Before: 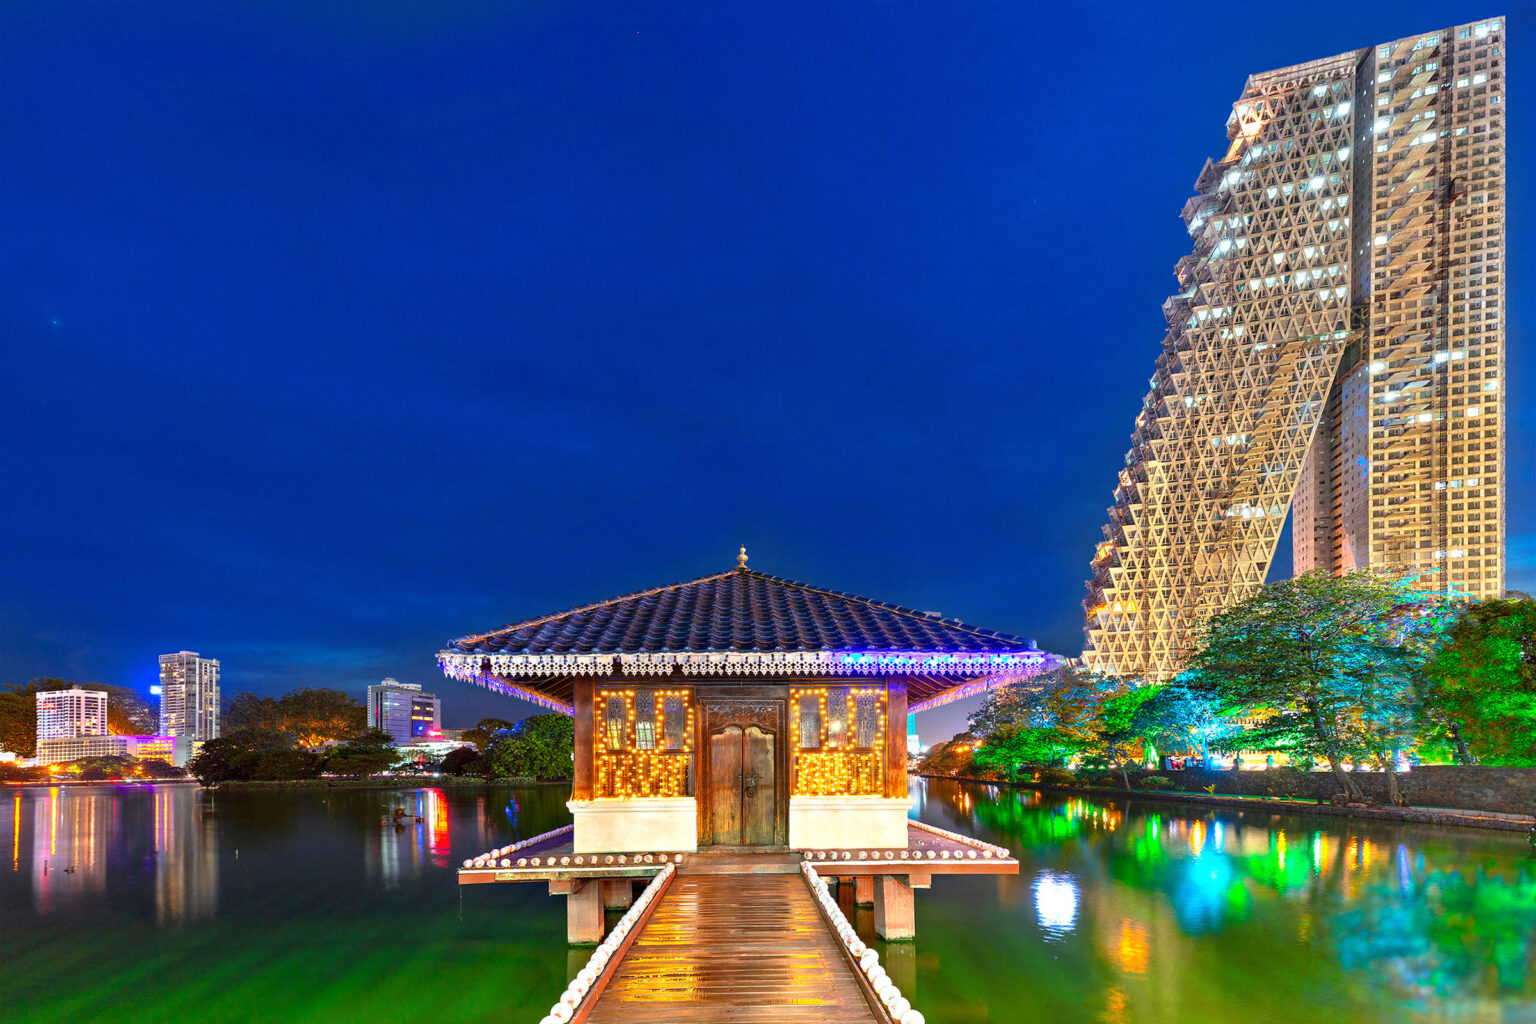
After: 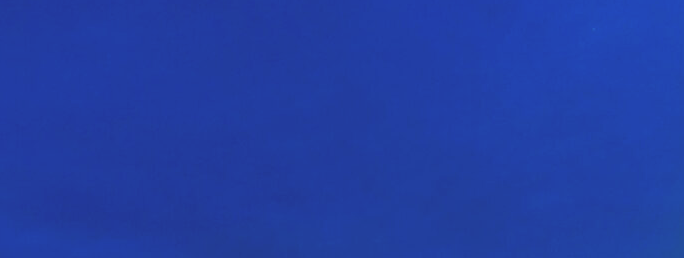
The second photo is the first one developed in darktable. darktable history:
crop: left 28.744%, top 16.829%, right 26.721%, bottom 57.889%
exposure: black level correction -0.016, compensate highlight preservation false
